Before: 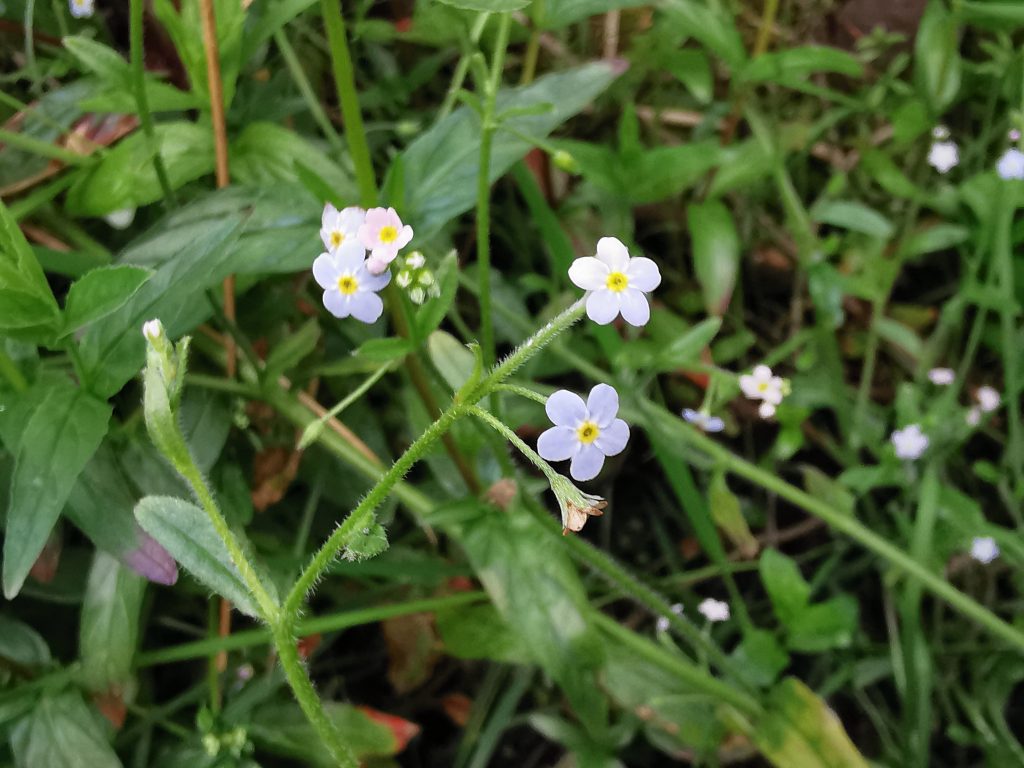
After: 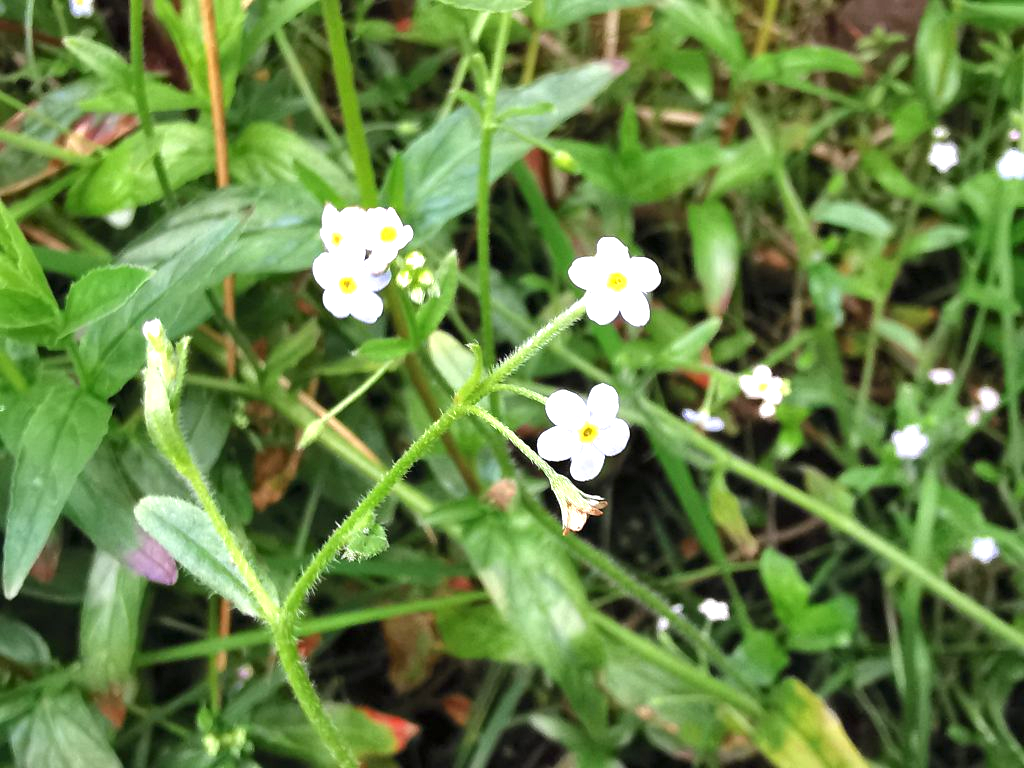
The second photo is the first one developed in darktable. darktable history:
exposure: black level correction 0, exposure 1.1 EV, compensate highlight preservation false
